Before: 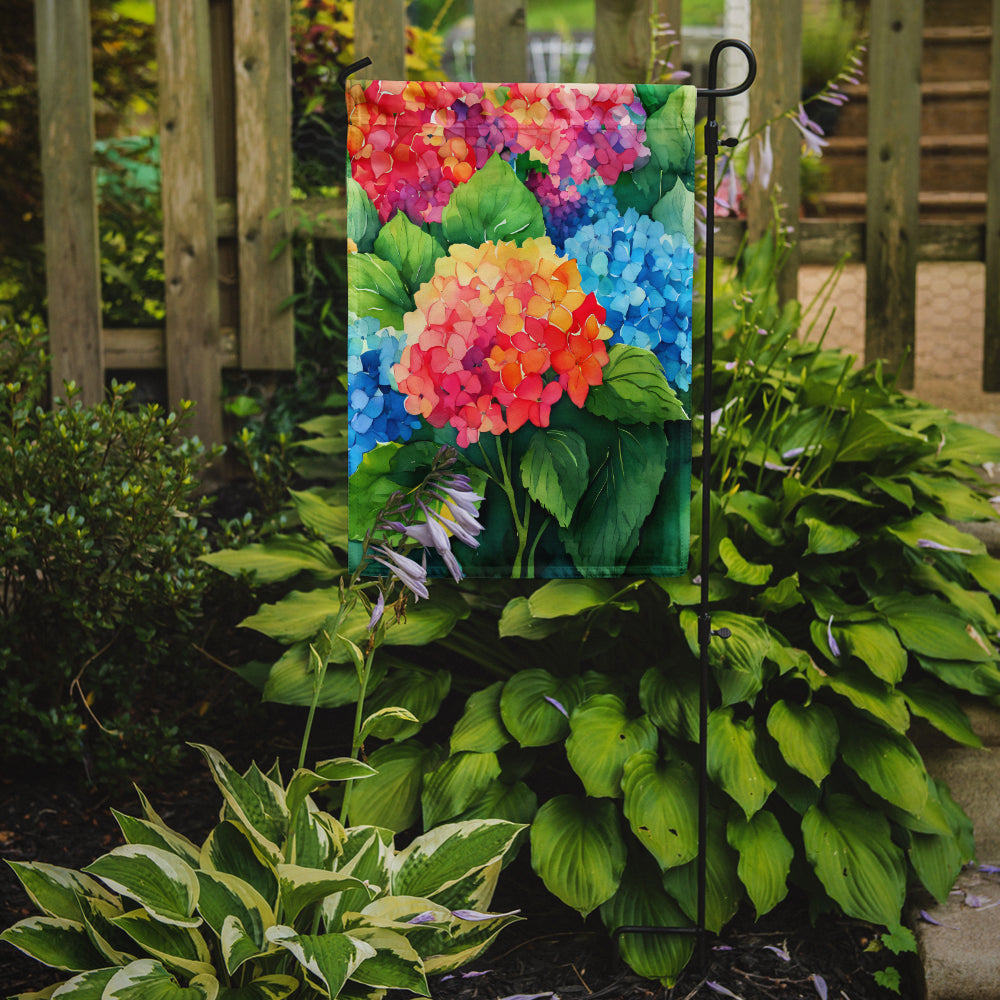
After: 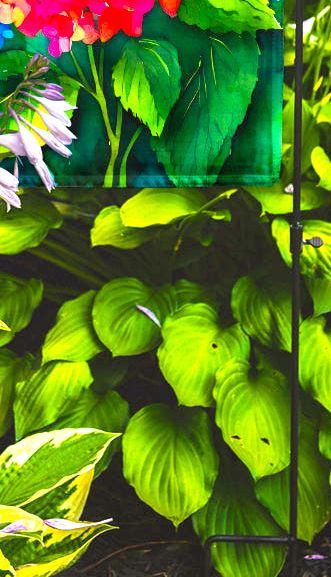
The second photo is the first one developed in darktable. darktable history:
crop: left 40.878%, top 39.176%, right 25.993%, bottom 3.081%
color balance rgb: linear chroma grading › global chroma 15%, perceptual saturation grading › global saturation 30%
exposure: black level correction 0.001, exposure 1.84 EV, compensate highlight preservation false
